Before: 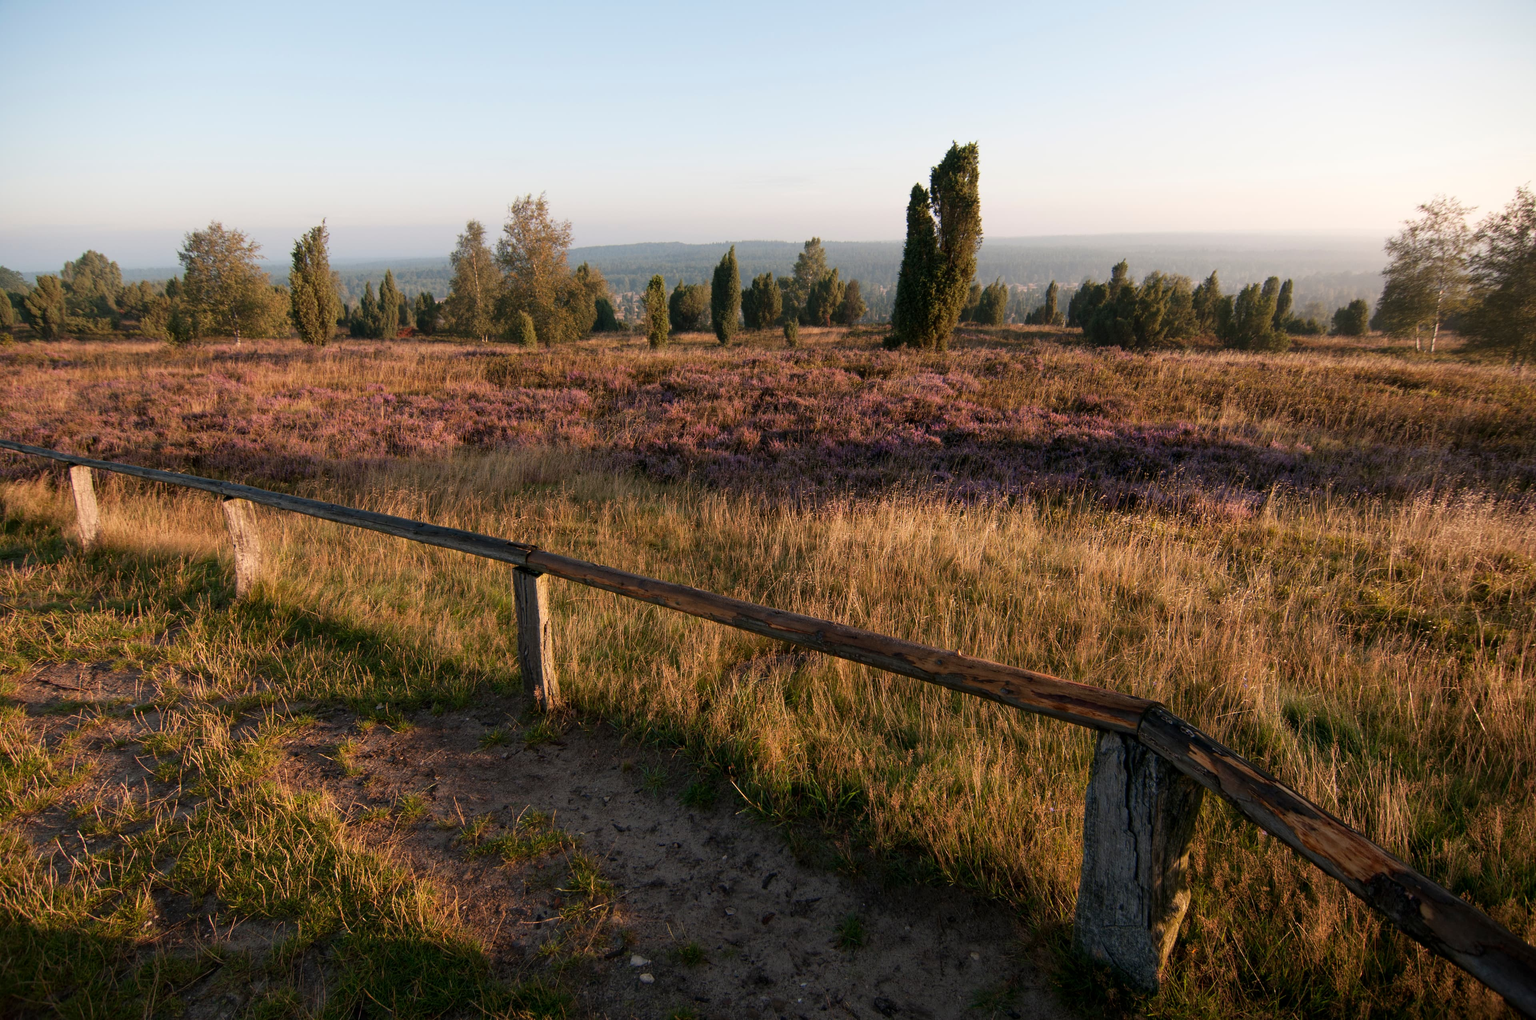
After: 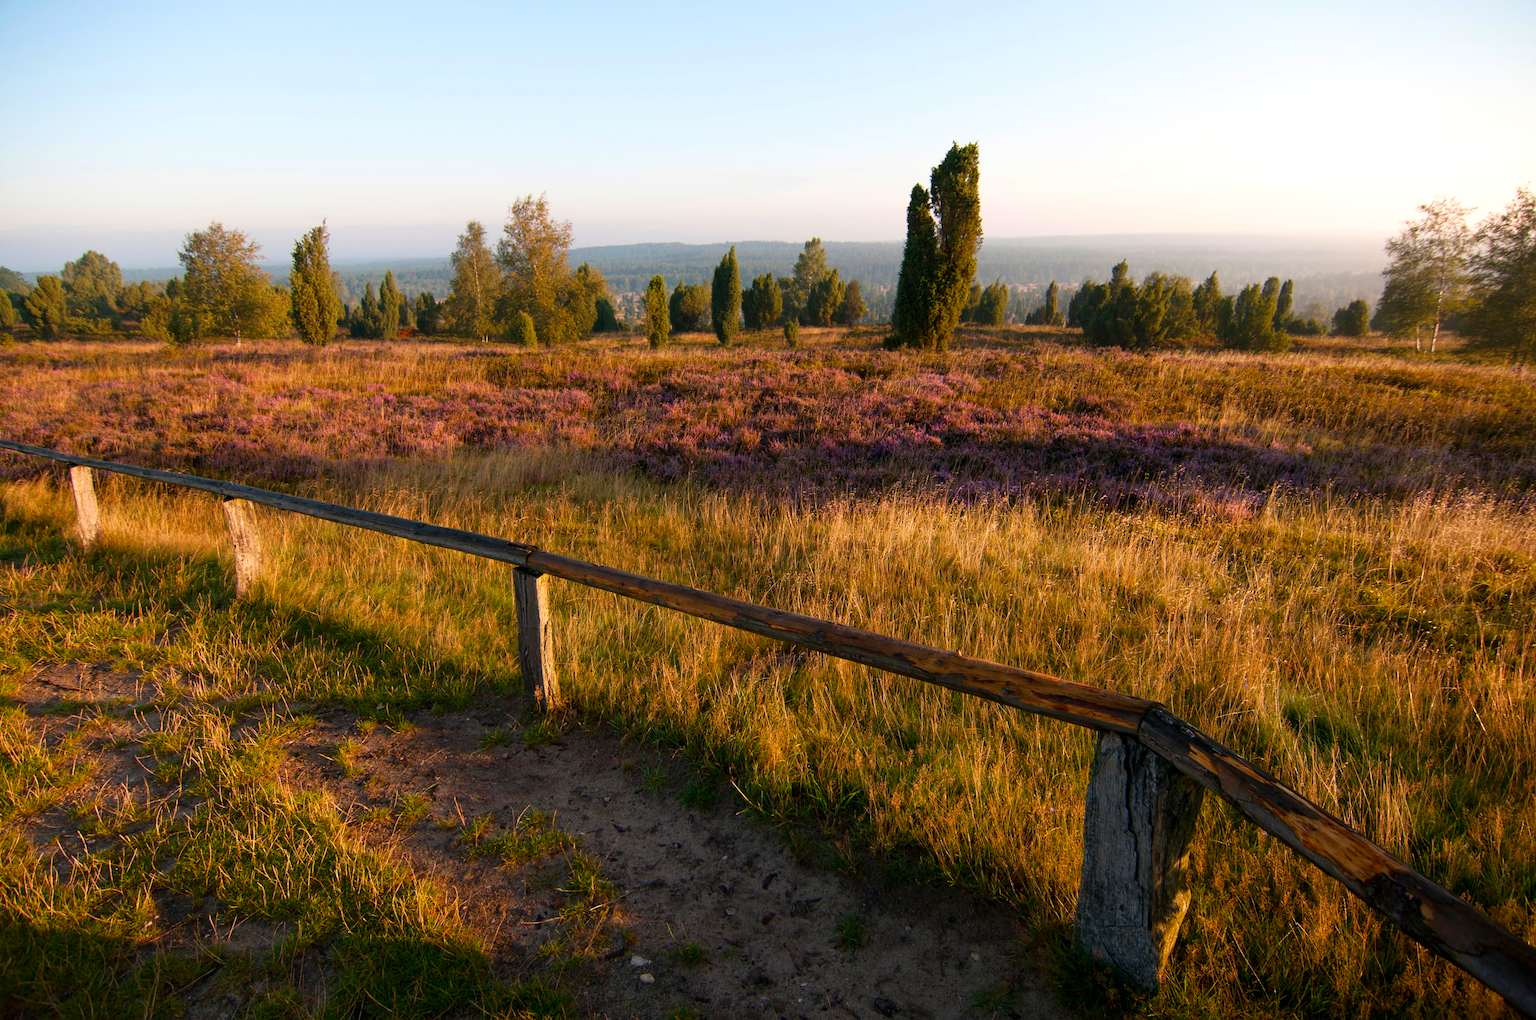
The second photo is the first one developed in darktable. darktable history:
shadows and highlights: shadows -11.57, white point adjustment 3.94, highlights 28.82
velvia: strength 31.65%, mid-tones bias 0.203
